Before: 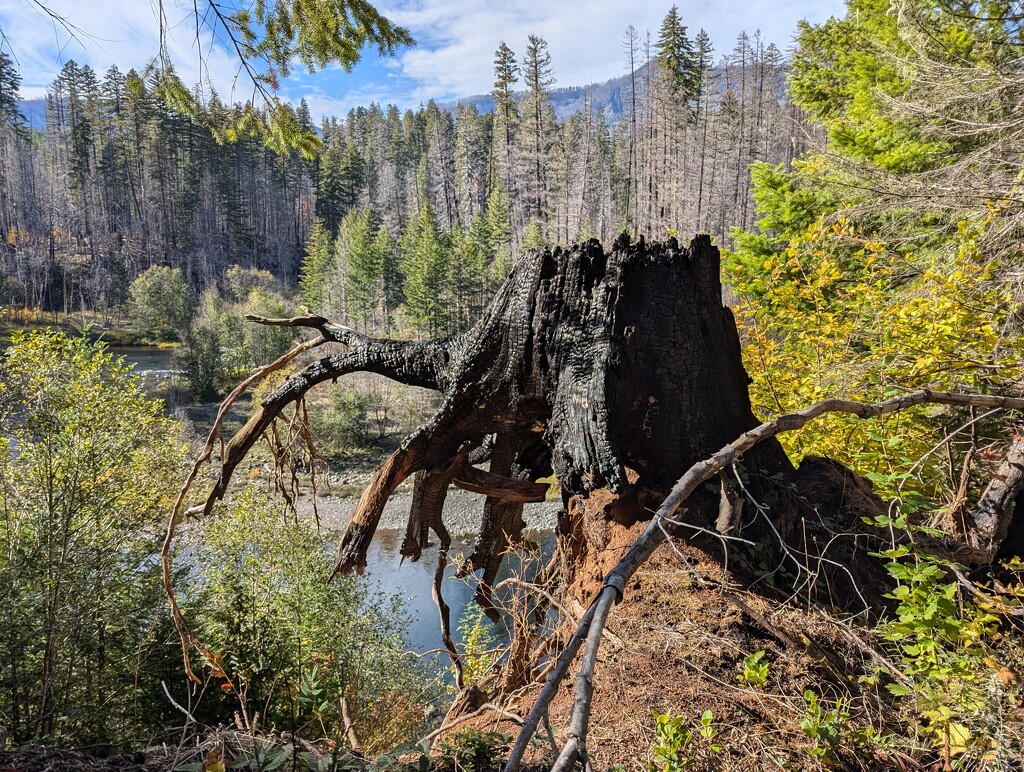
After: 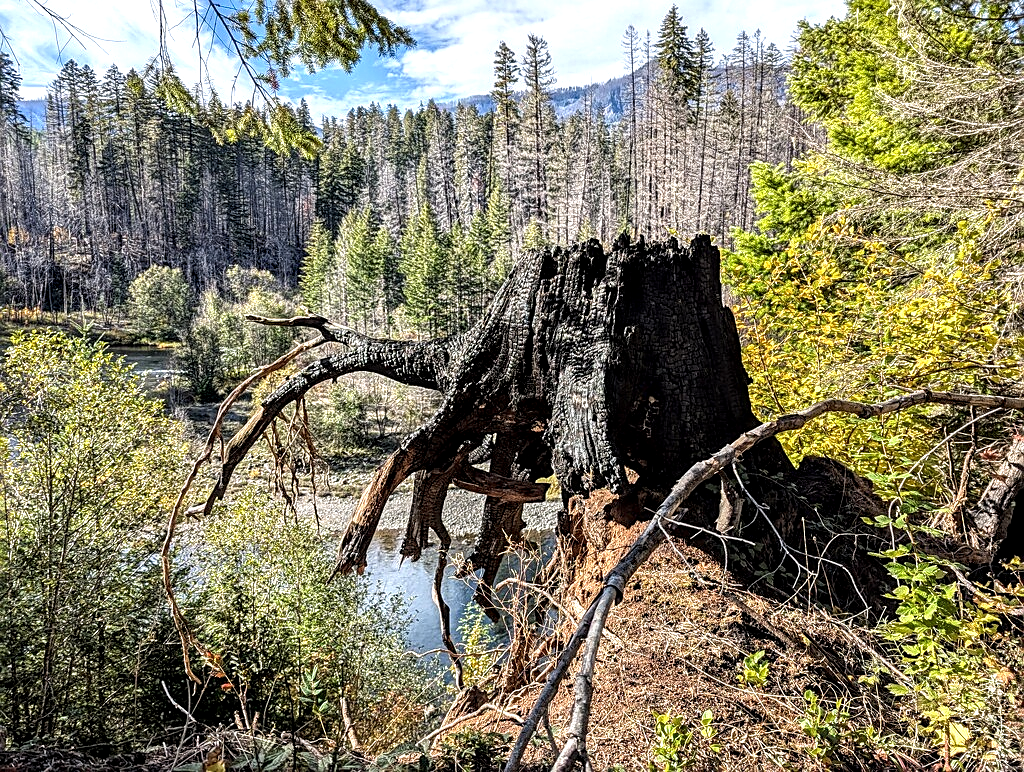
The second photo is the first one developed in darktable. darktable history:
local contrast: highlights 77%, shadows 56%, detail 174%, midtone range 0.435
sharpen: on, module defaults
tone equalizer: -8 EV -0.449 EV, -7 EV -0.398 EV, -6 EV -0.367 EV, -5 EV -0.239 EV, -3 EV 0.211 EV, -2 EV 0.329 EV, -1 EV 0.372 EV, +0 EV 0.39 EV
